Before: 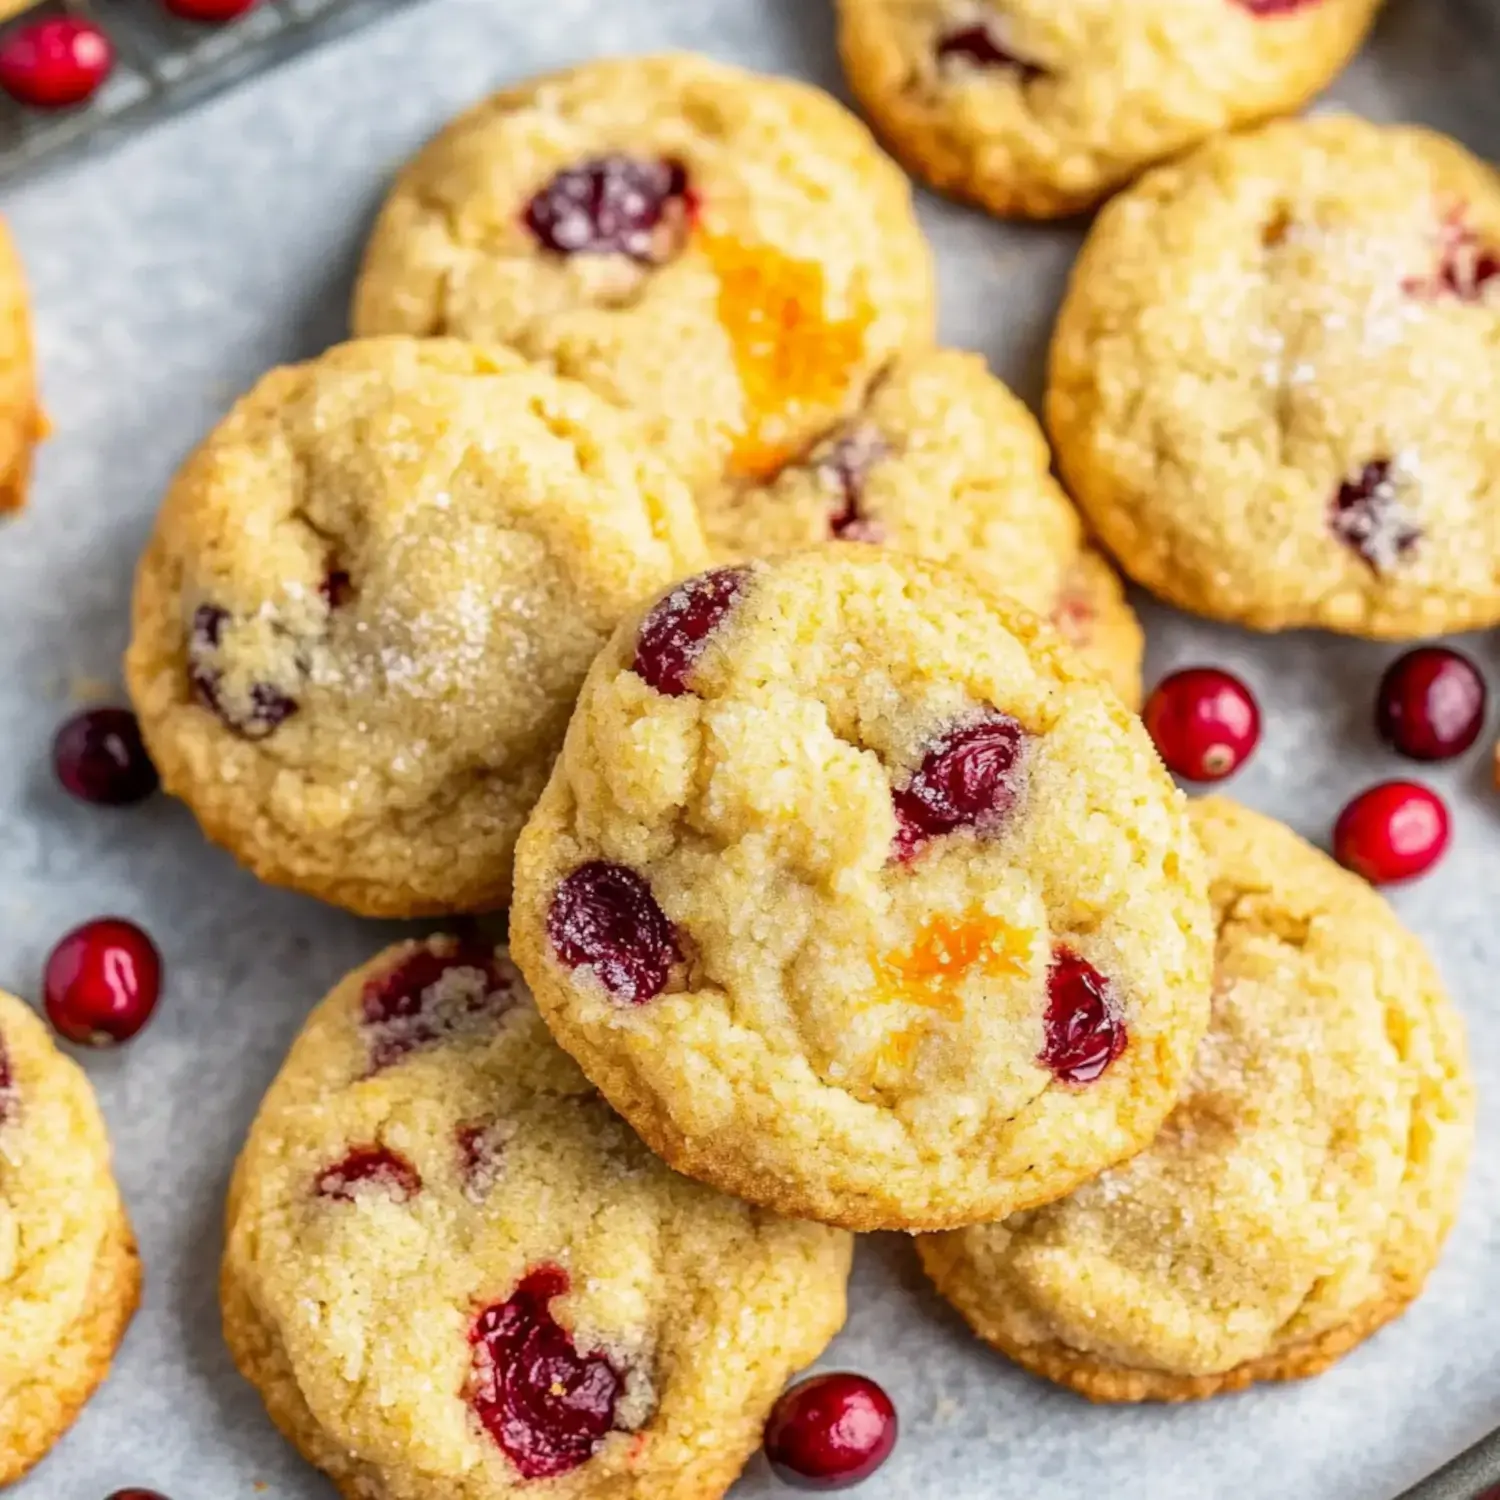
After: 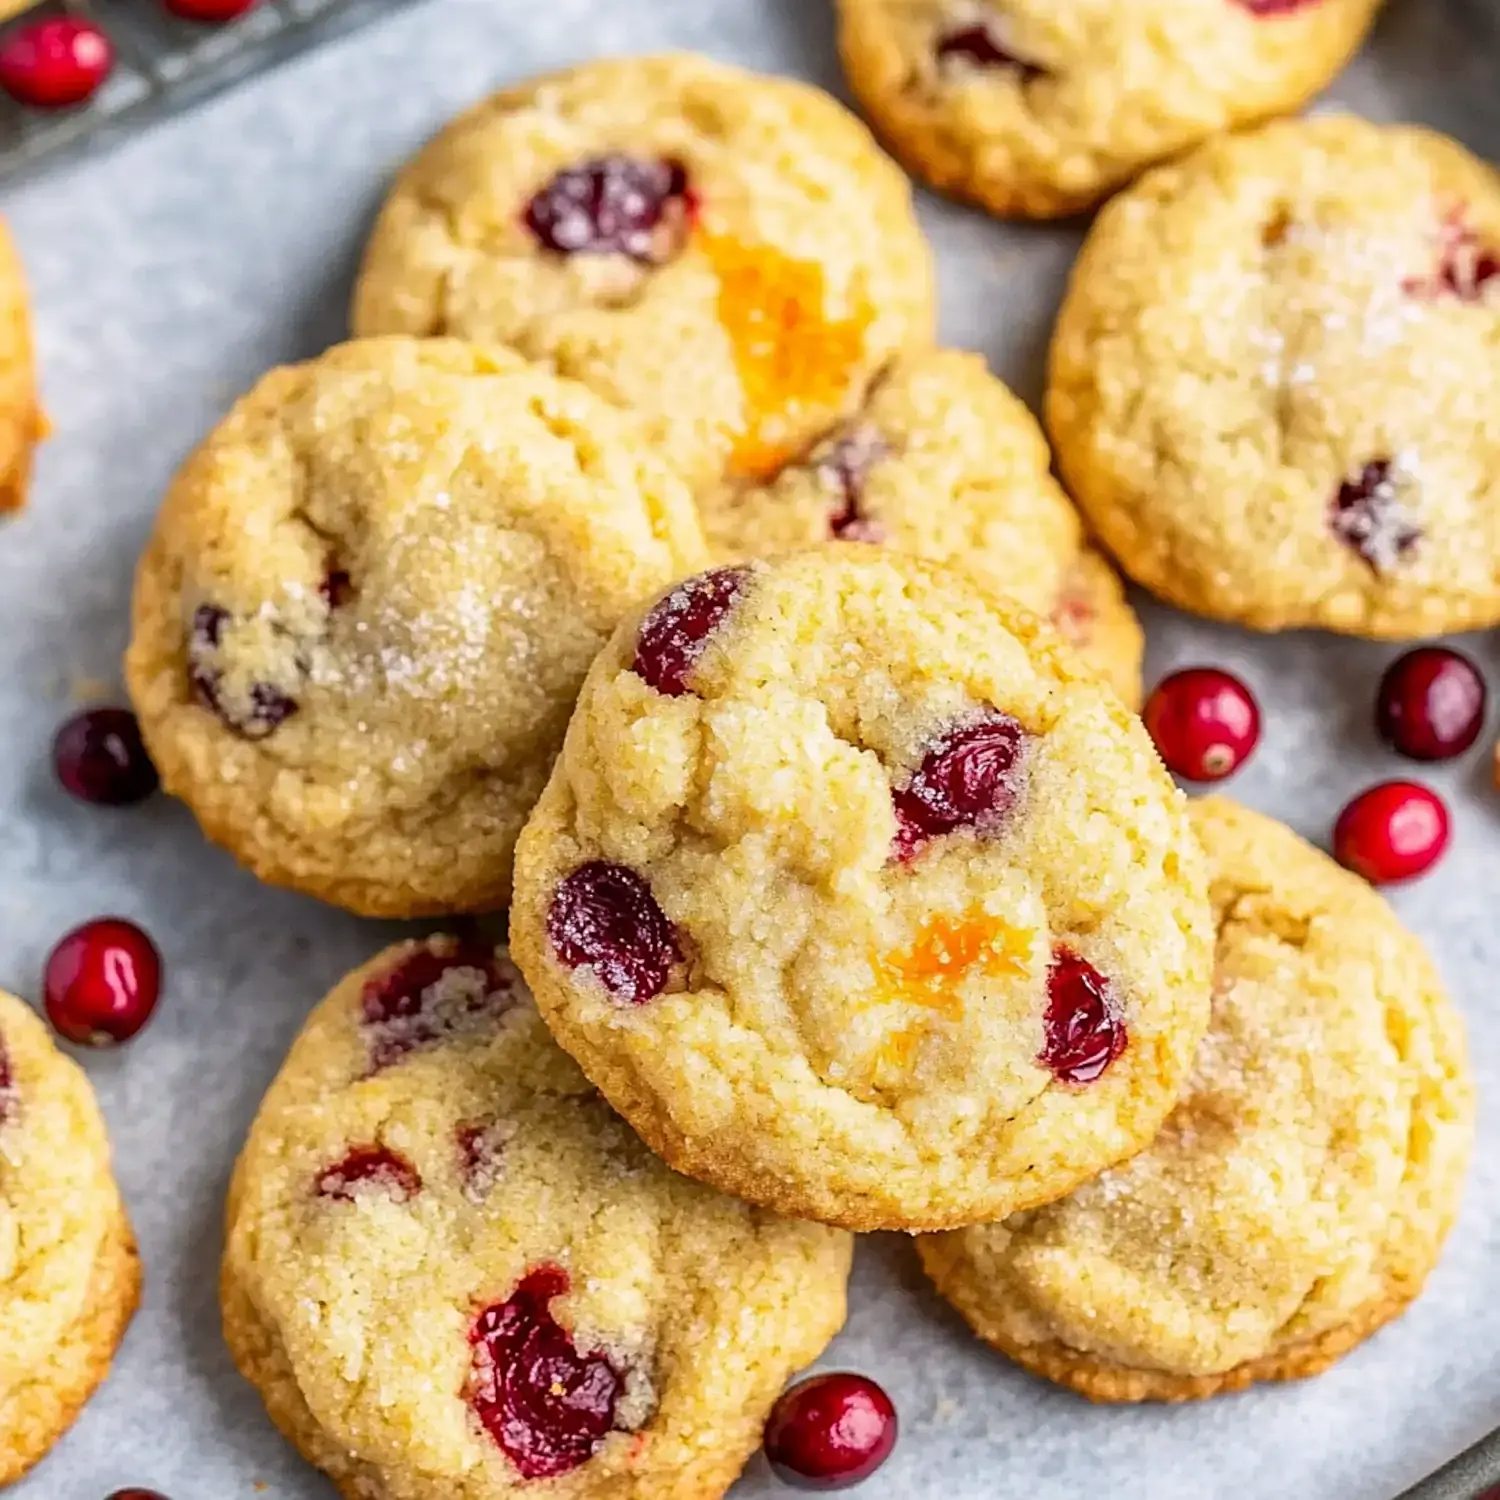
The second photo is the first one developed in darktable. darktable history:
white balance: red 1.004, blue 1.024
sharpen: on, module defaults
